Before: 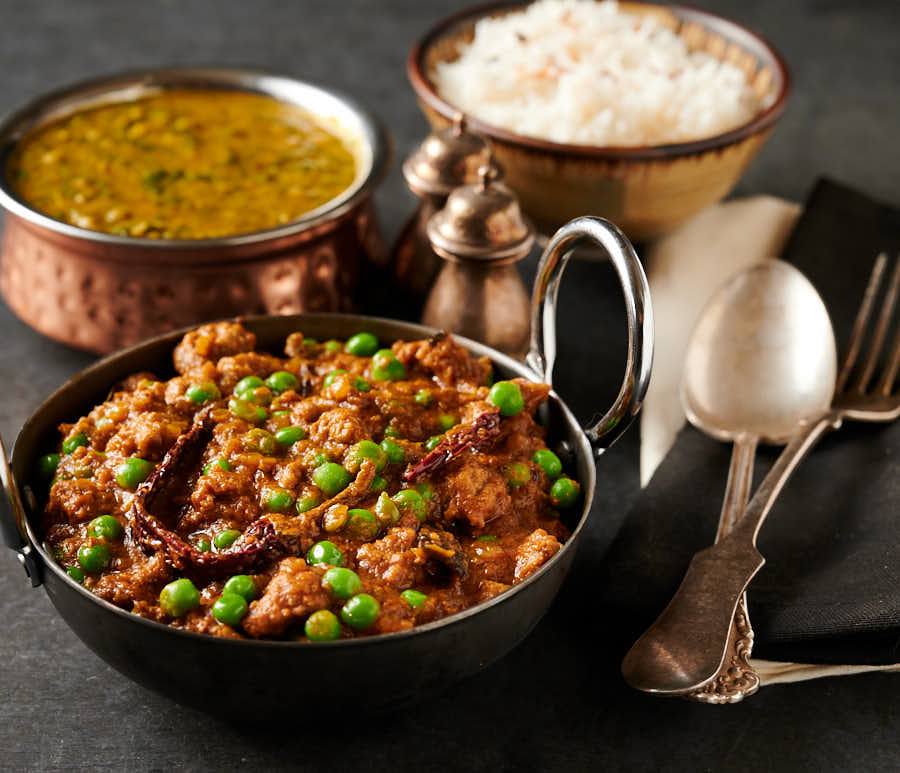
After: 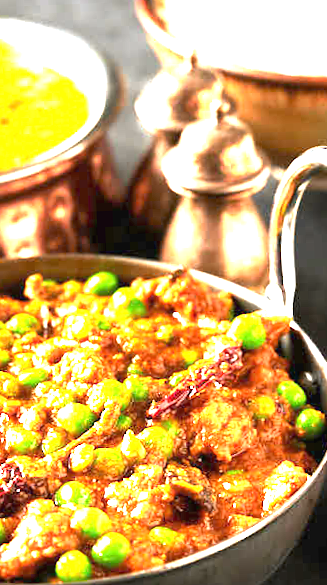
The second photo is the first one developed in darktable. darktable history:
crop and rotate: left 29.476%, top 10.214%, right 35.32%, bottom 17.333%
exposure: black level correction 0, exposure 1.45 EV, compensate exposure bias true, compensate highlight preservation false
rotate and perspective: rotation -2.29°, automatic cropping off
